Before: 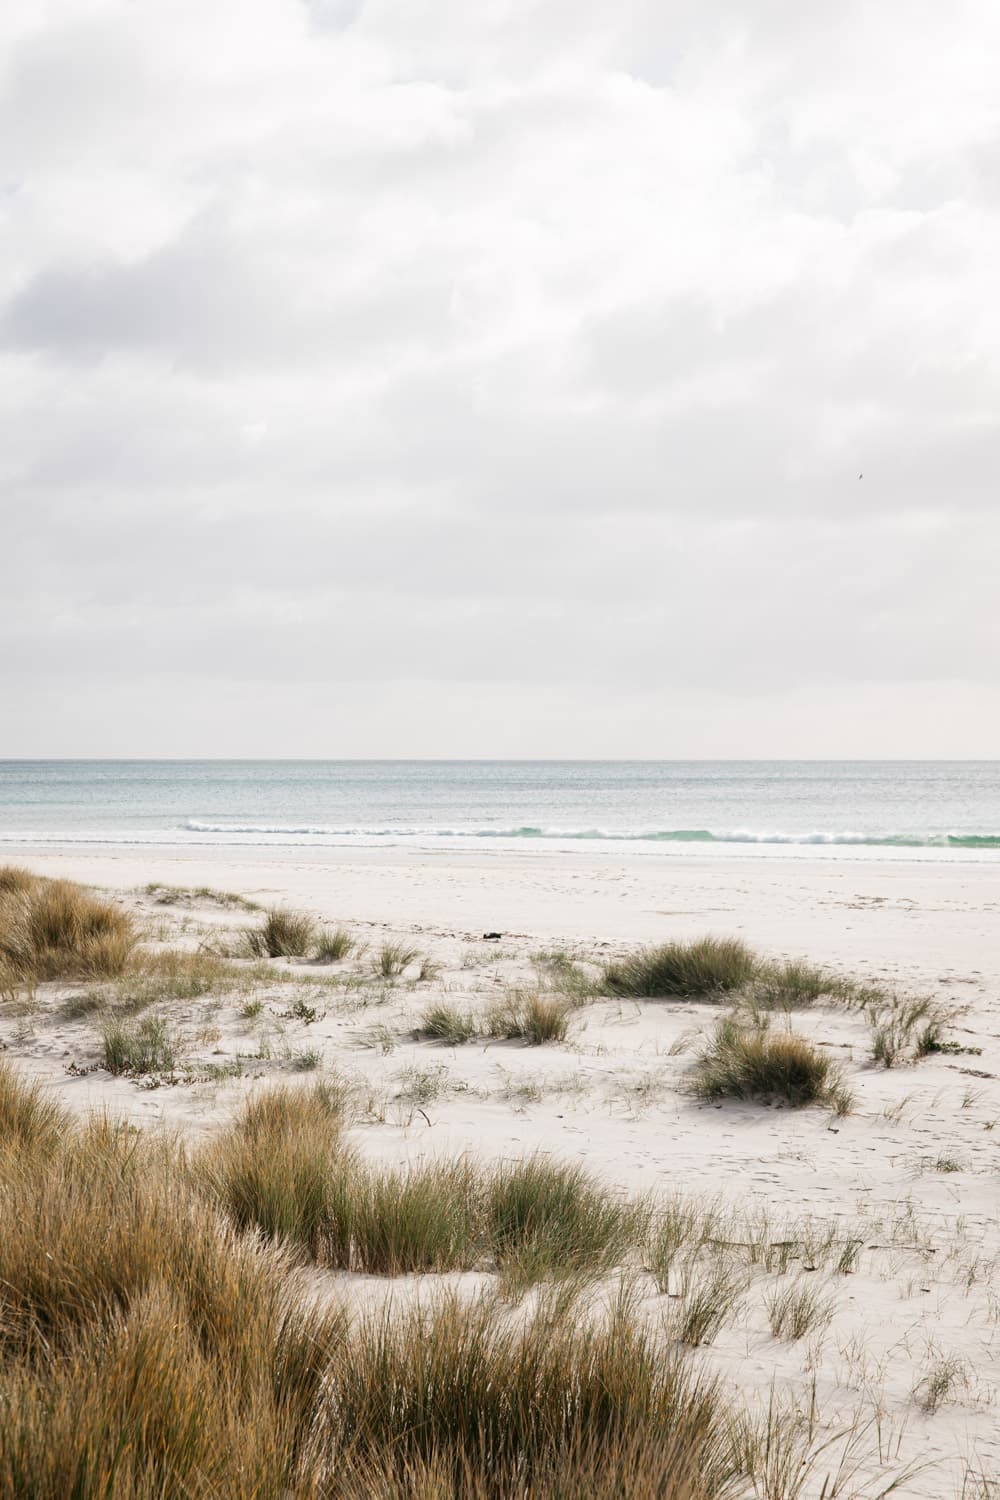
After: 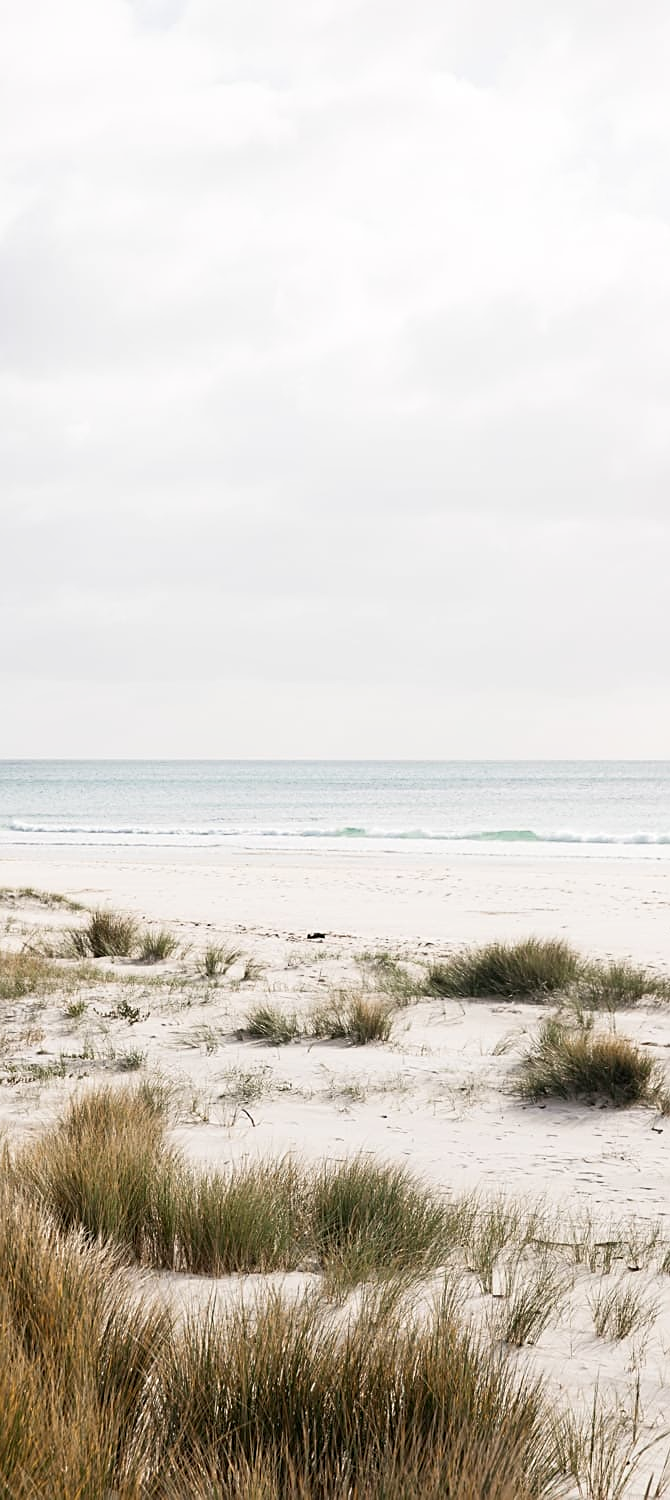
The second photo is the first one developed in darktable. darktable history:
crop and rotate: left 17.653%, right 15.29%
sharpen: on, module defaults
shadows and highlights: shadows -0.096, highlights 38.84
